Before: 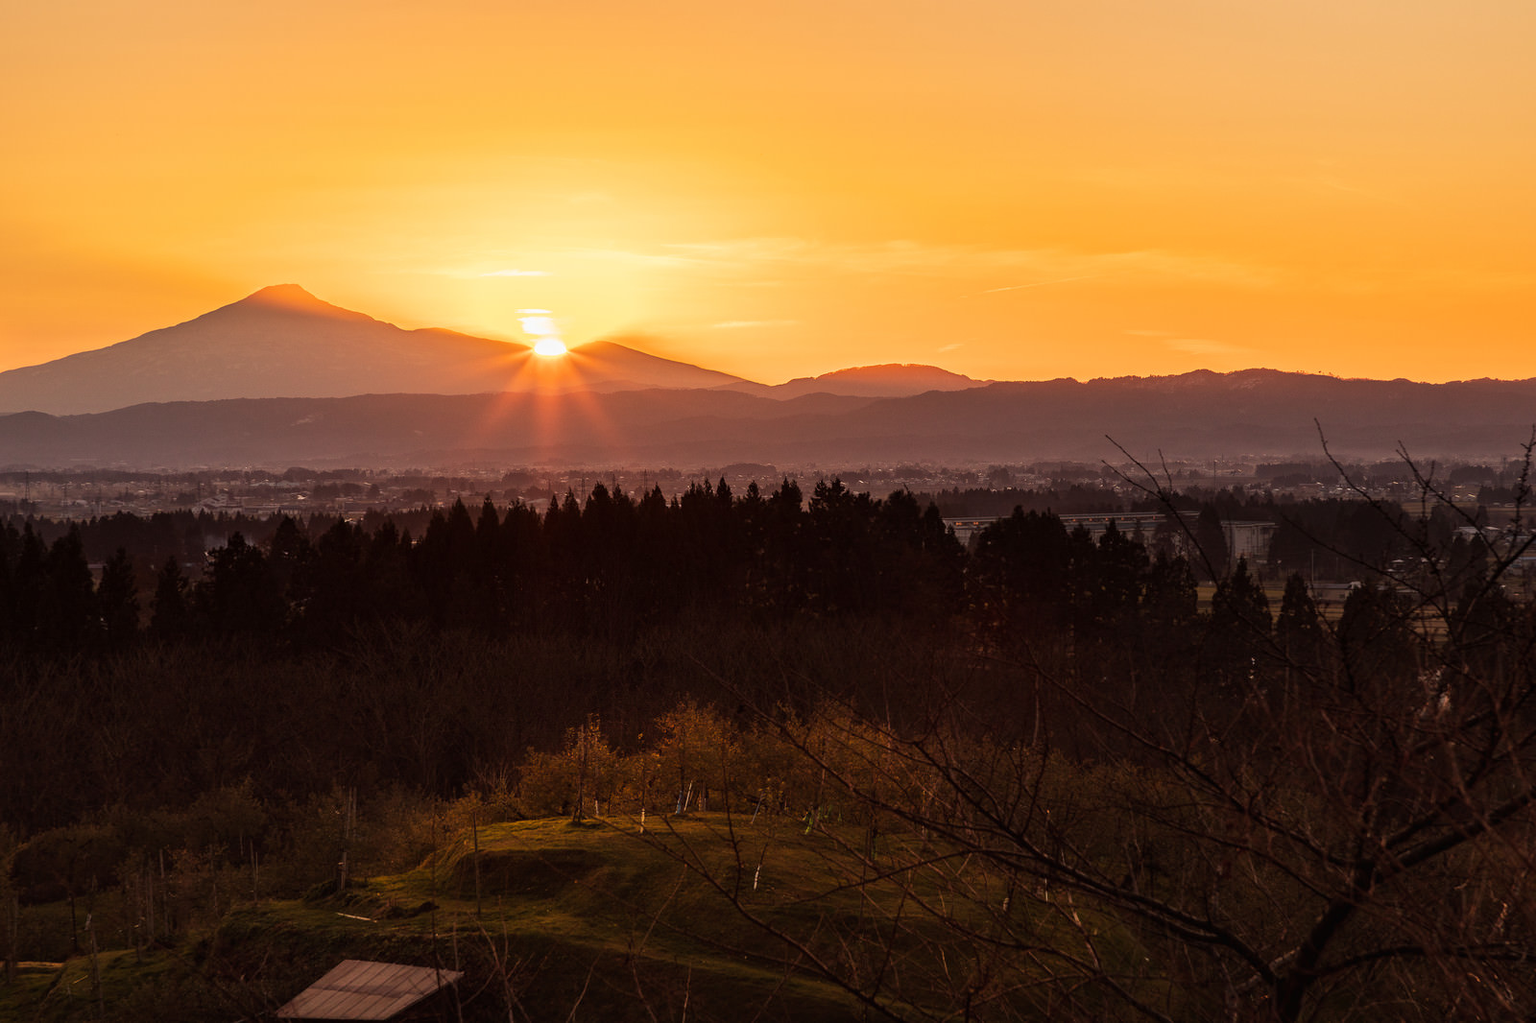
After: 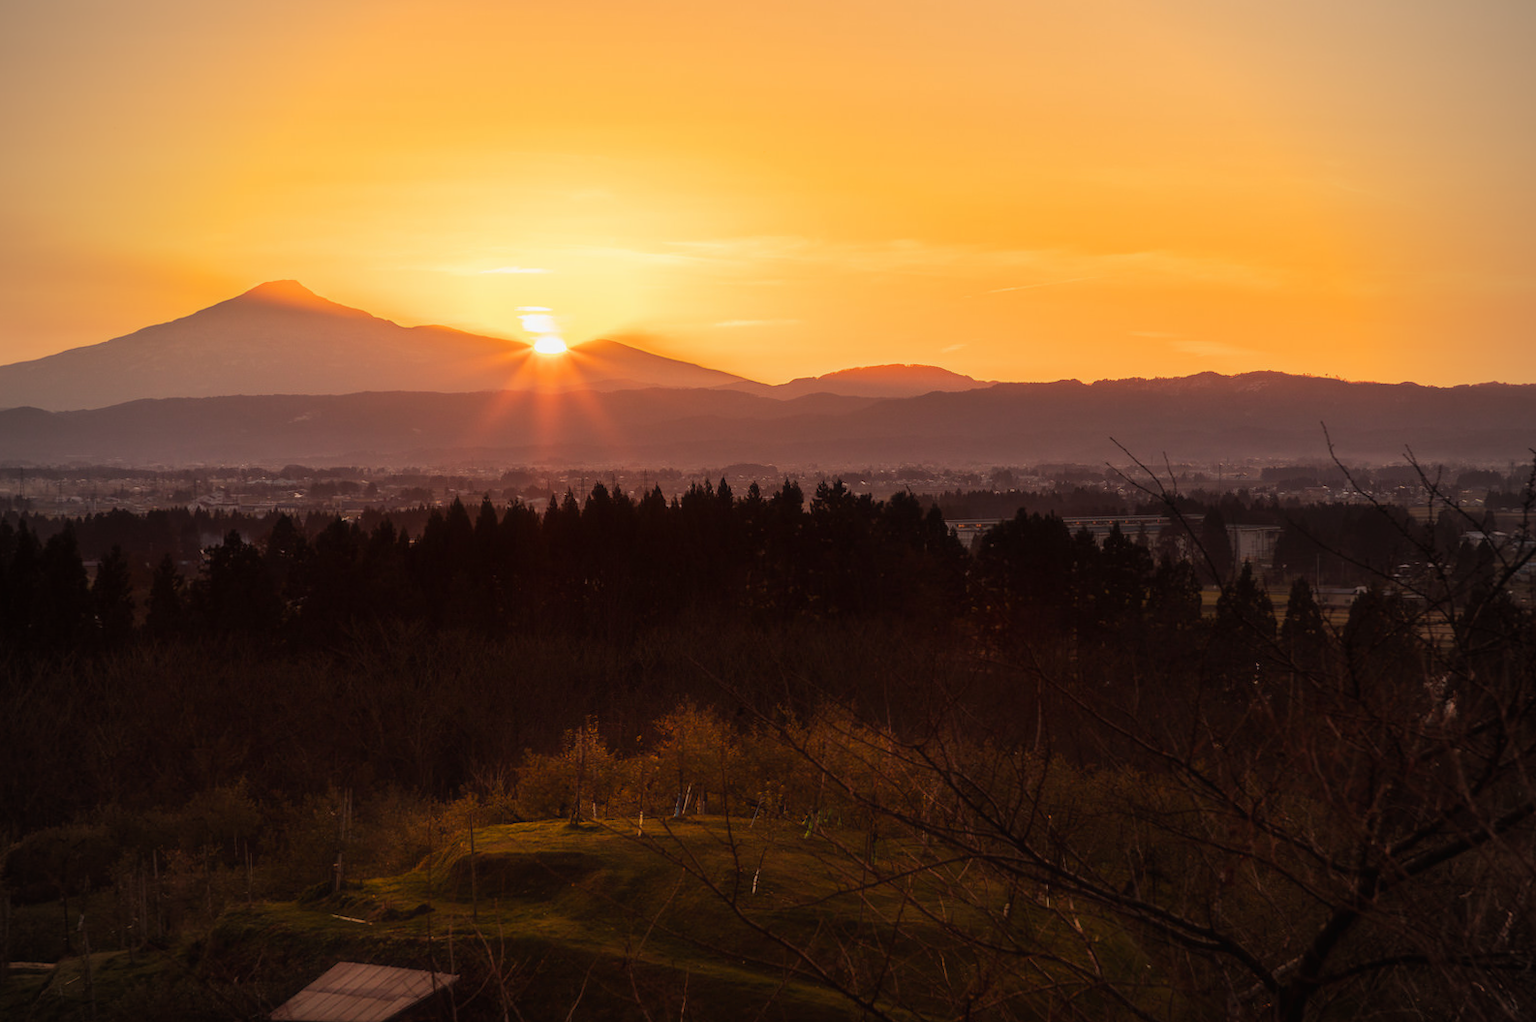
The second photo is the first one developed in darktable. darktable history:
contrast equalizer: octaves 7, y [[0.5, 0.542, 0.583, 0.625, 0.667, 0.708], [0.5 ×6], [0.5 ×6], [0 ×6], [0 ×6]], mix -0.311
crop and rotate: angle -0.336°
vignetting: on, module defaults
